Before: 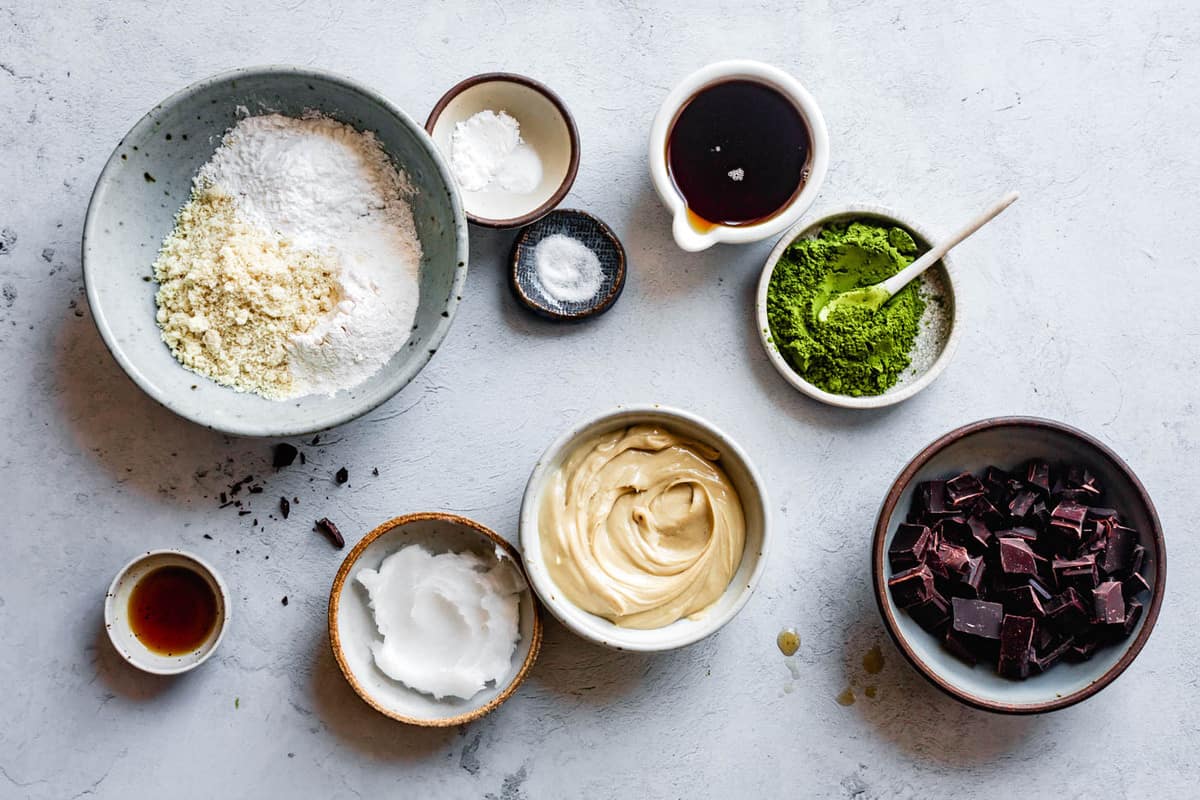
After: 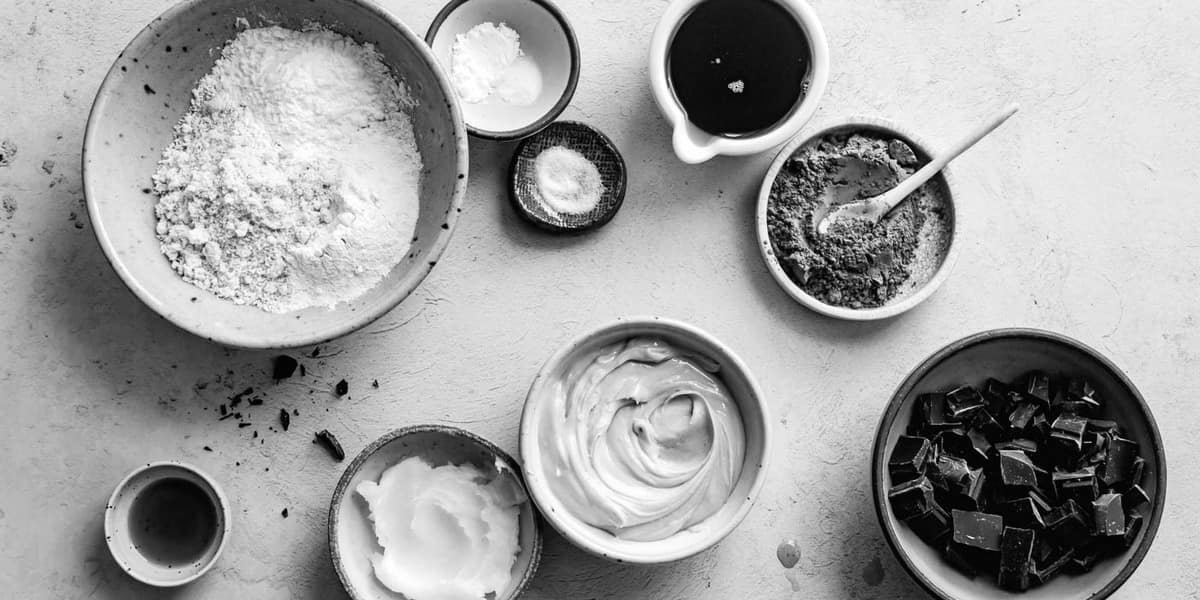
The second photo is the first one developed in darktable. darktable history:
monochrome: on, module defaults
crop: top 11.038%, bottom 13.962%
